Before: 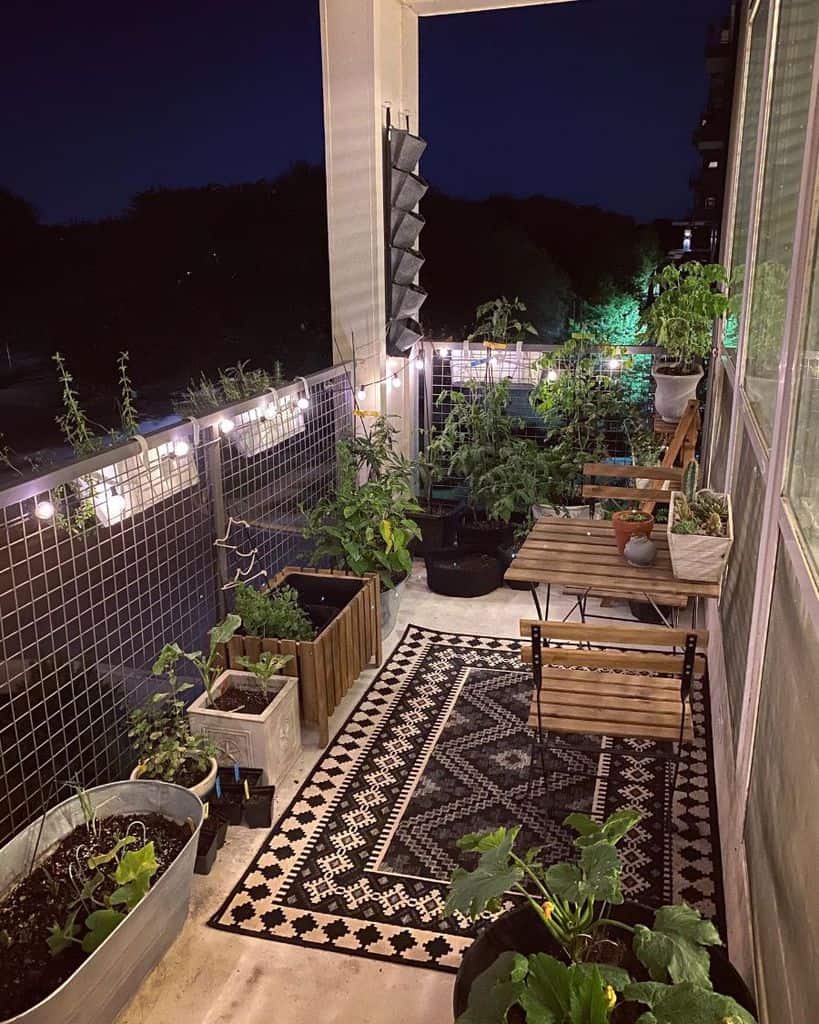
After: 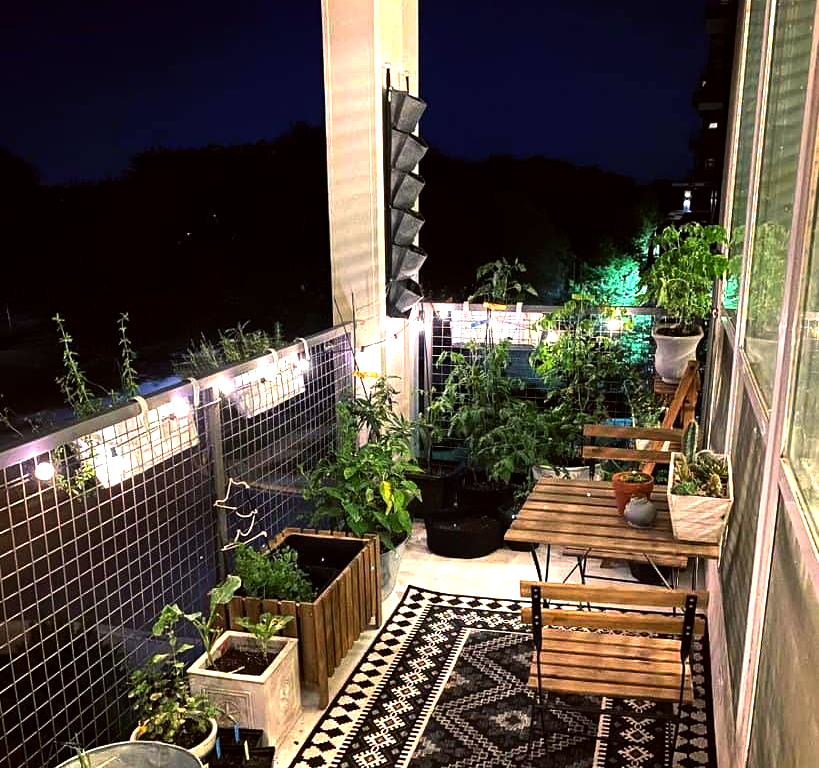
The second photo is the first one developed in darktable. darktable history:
color balance: mode lift, gamma, gain (sRGB), lift [1.014, 0.966, 0.918, 0.87], gamma [0.86, 0.734, 0.918, 0.976], gain [1.063, 1.13, 1.063, 0.86]
exposure: black level correction 0, exposure 0.7 EV, compensate exposure bias true, compensate highlight preservation false
white balance: red 0.948, green 1.02, blue 1.176
crop: top 3.857%, bottom 21.132%
